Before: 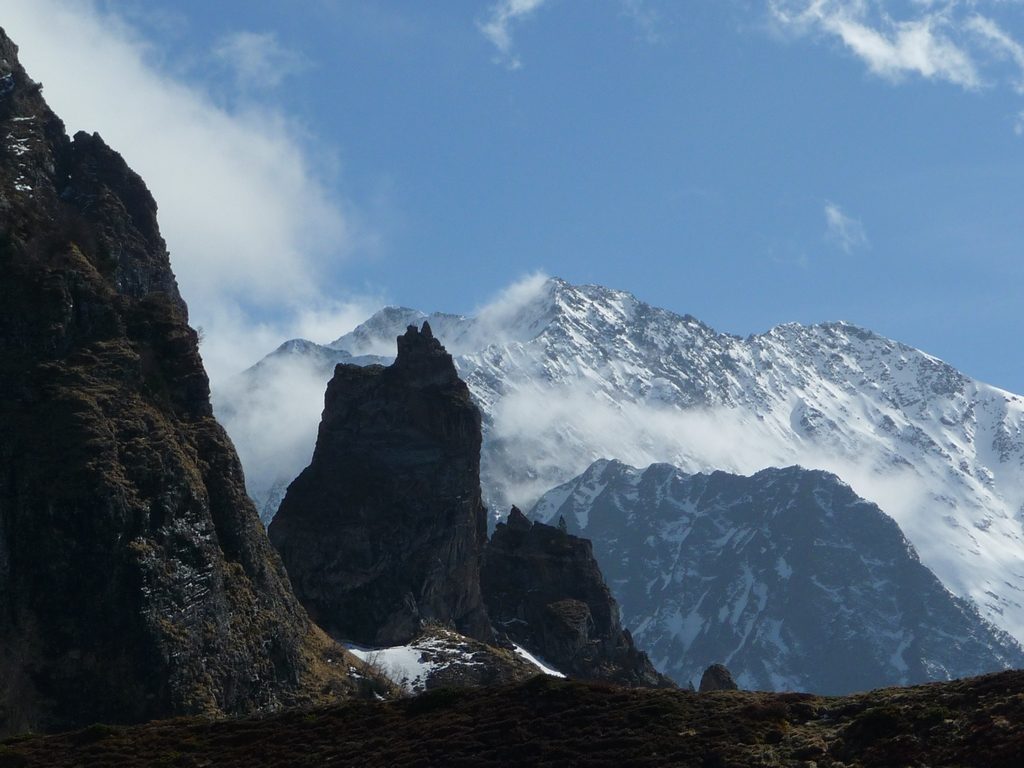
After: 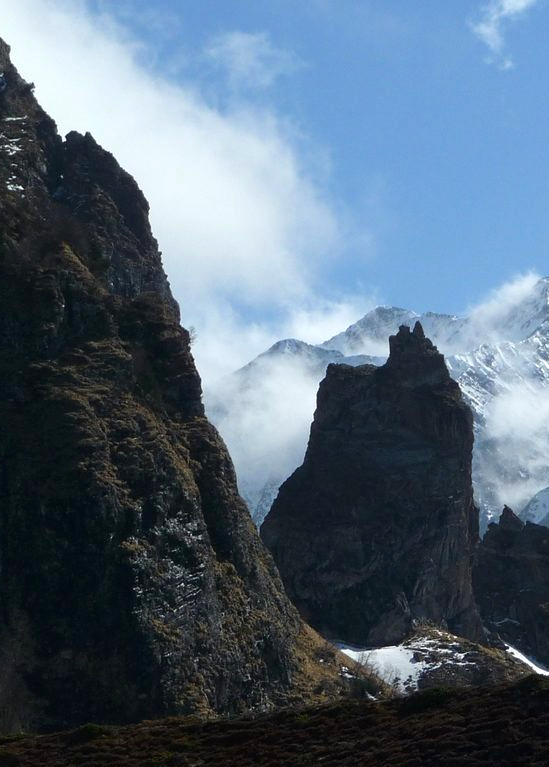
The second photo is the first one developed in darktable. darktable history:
crop: left 0.815%, right 45.536%, bottom 0.089%
exposure: black level correction 0.001, exposure 0.499 EV, compensate highlight preservation false
color calibration: illuminant same as pipeline (D50), x 0.346, y 0.359, temperature 4995.06 K
